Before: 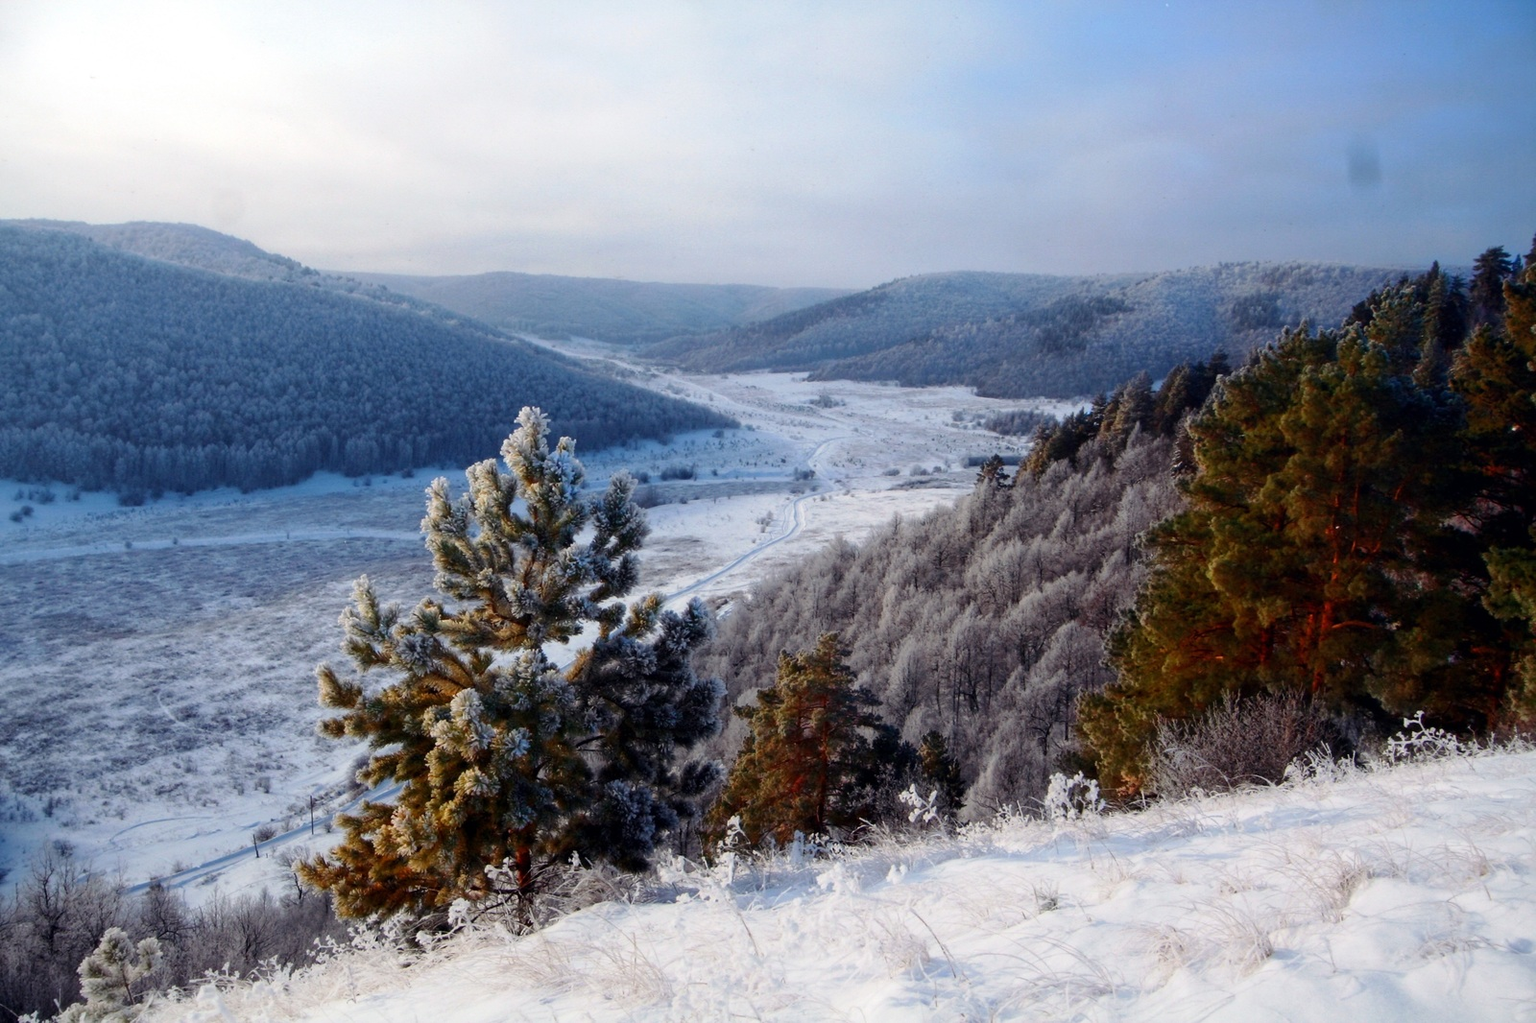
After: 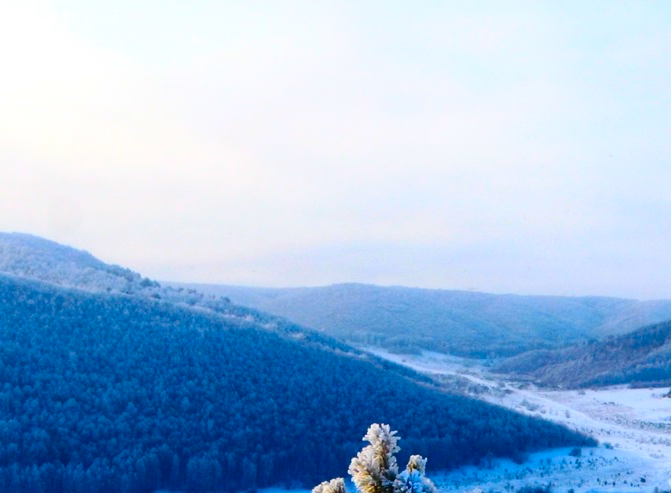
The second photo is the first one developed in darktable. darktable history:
crop and rotate: left 10.817%, top 0.062%, right 47.194%, bottom 53.626%
contrast brightness saturation: contrast 0.26, brightness 0.02, saturation 0.87
